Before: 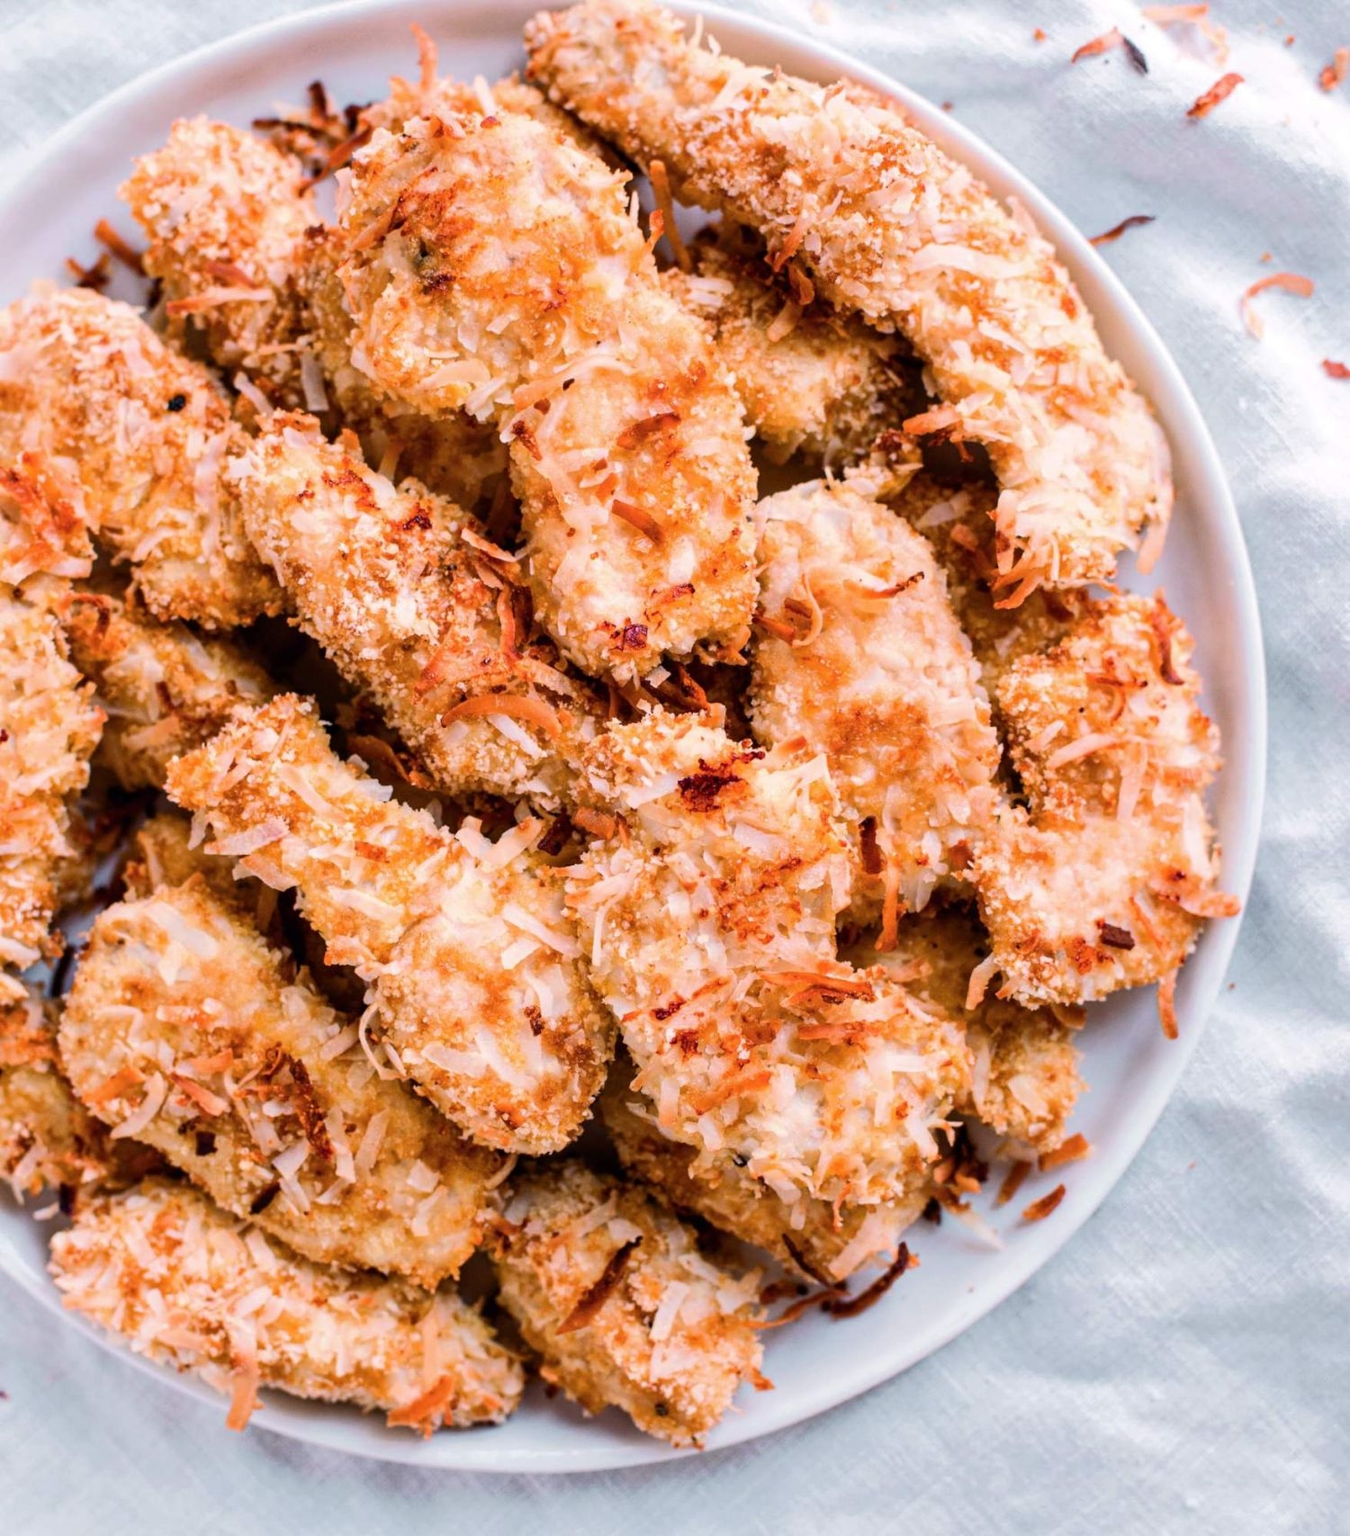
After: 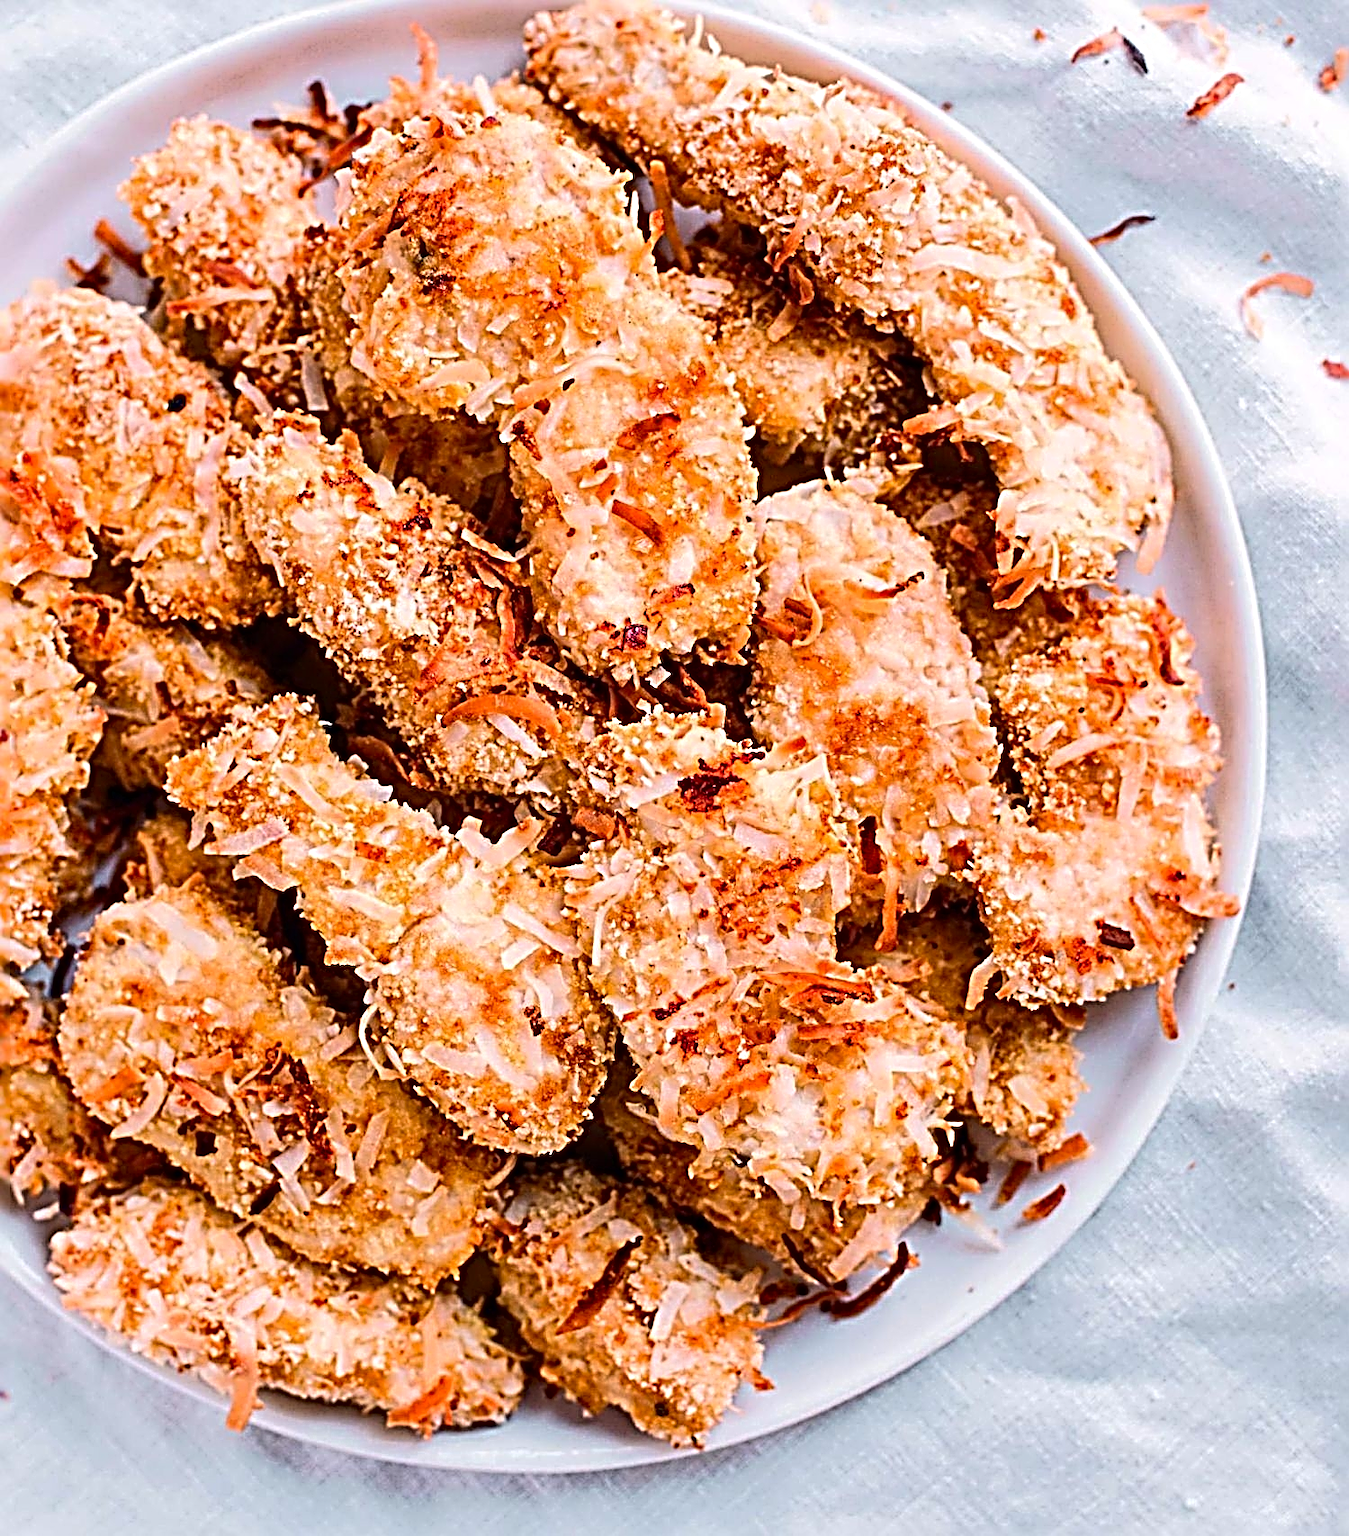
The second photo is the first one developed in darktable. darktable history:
sharpen: radius 4.009, amount 1.999
contrast brightness saturation: contrast 0.08, saturation 0.195
